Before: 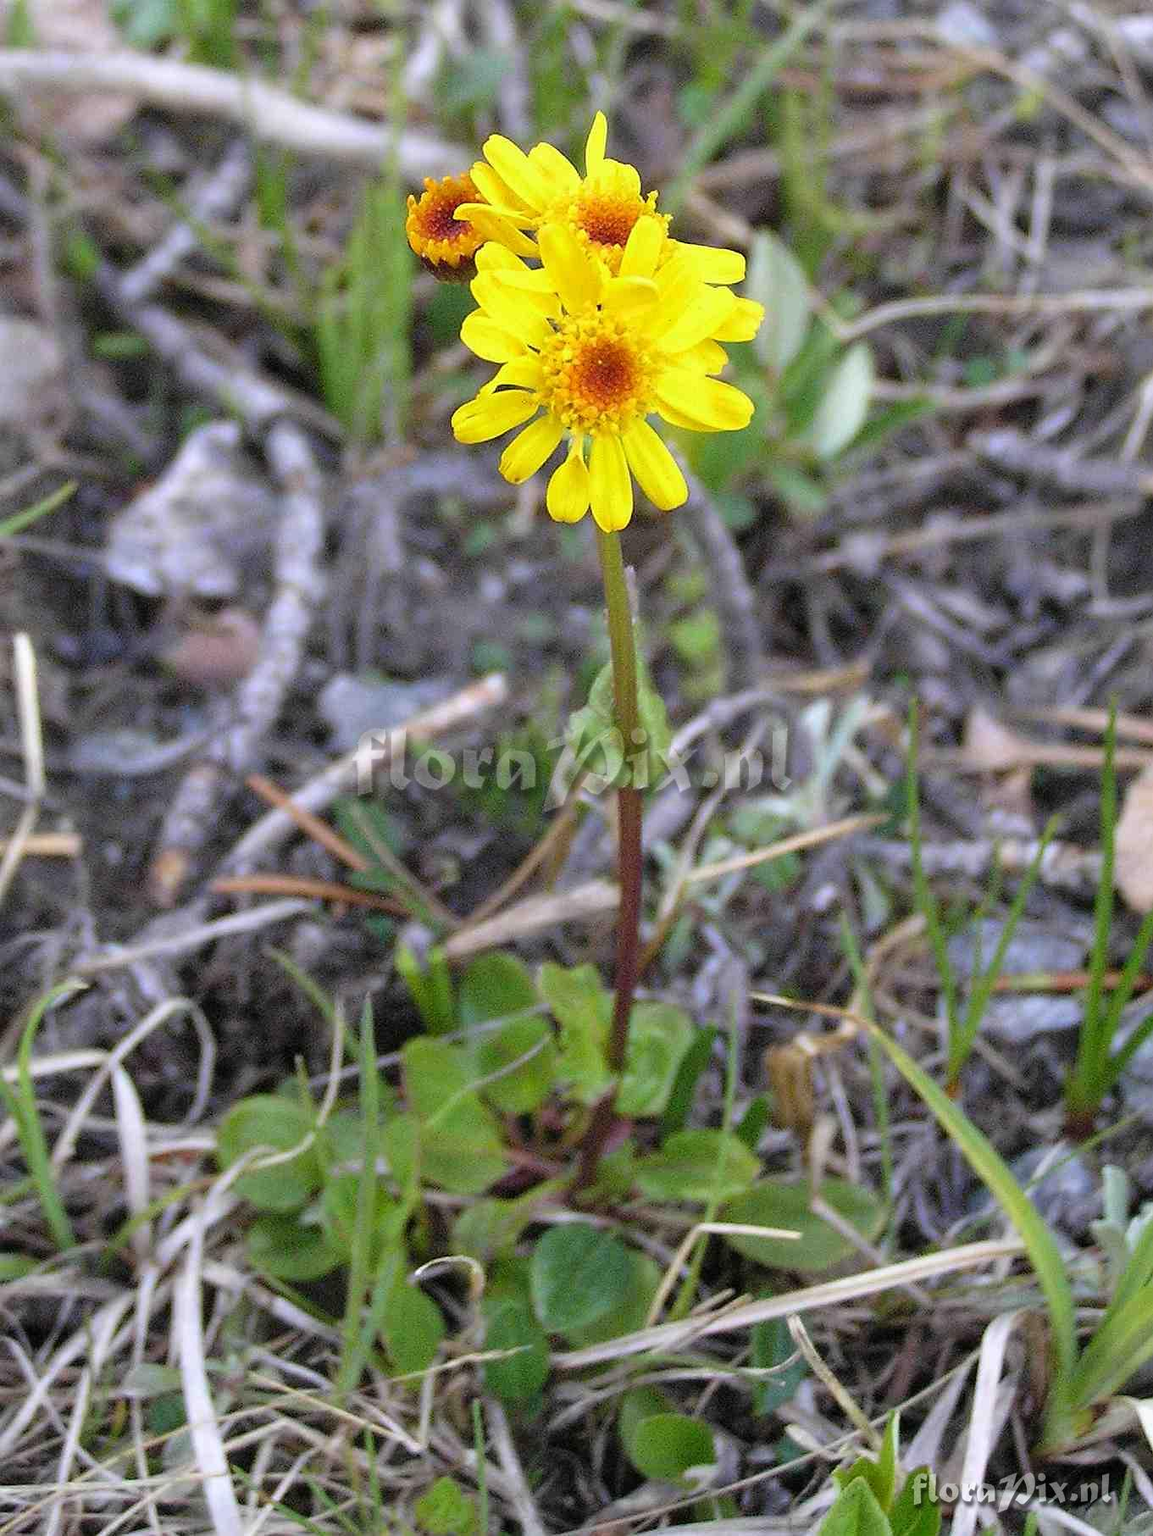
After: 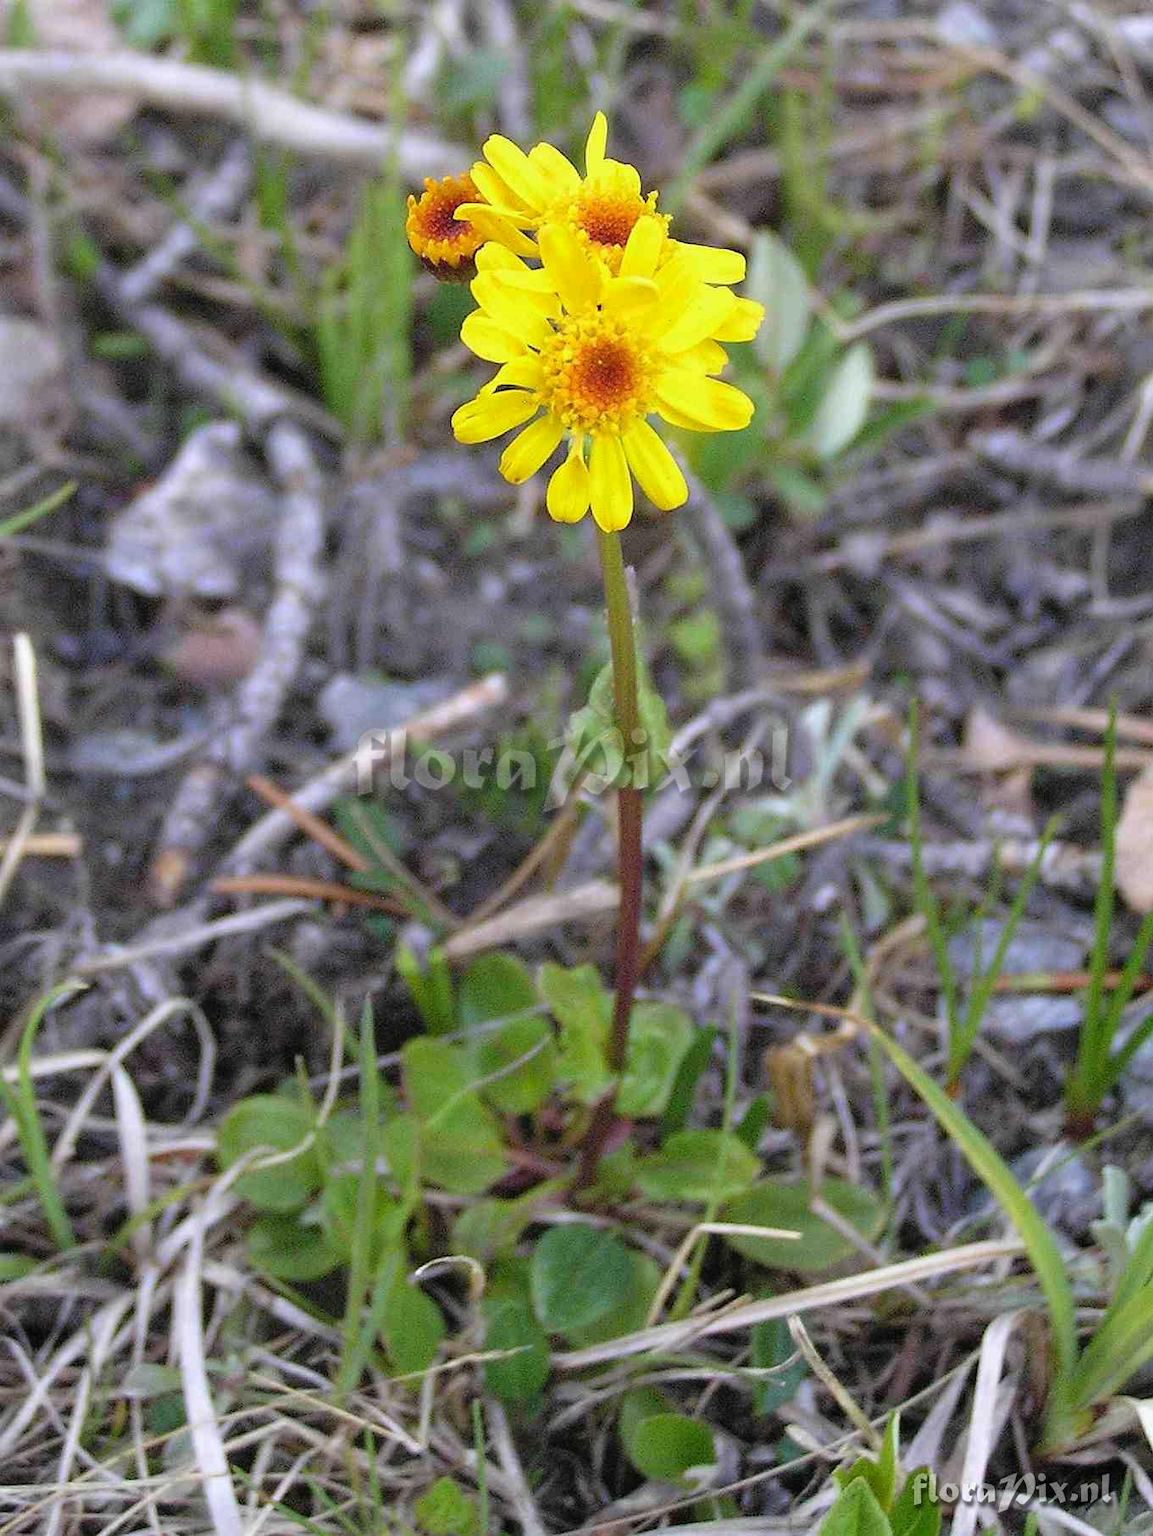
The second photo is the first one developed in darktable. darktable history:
local contrast: mode bilateral grid, contrast 99, coarseness 99, detail 90%, midtone range 0.2
